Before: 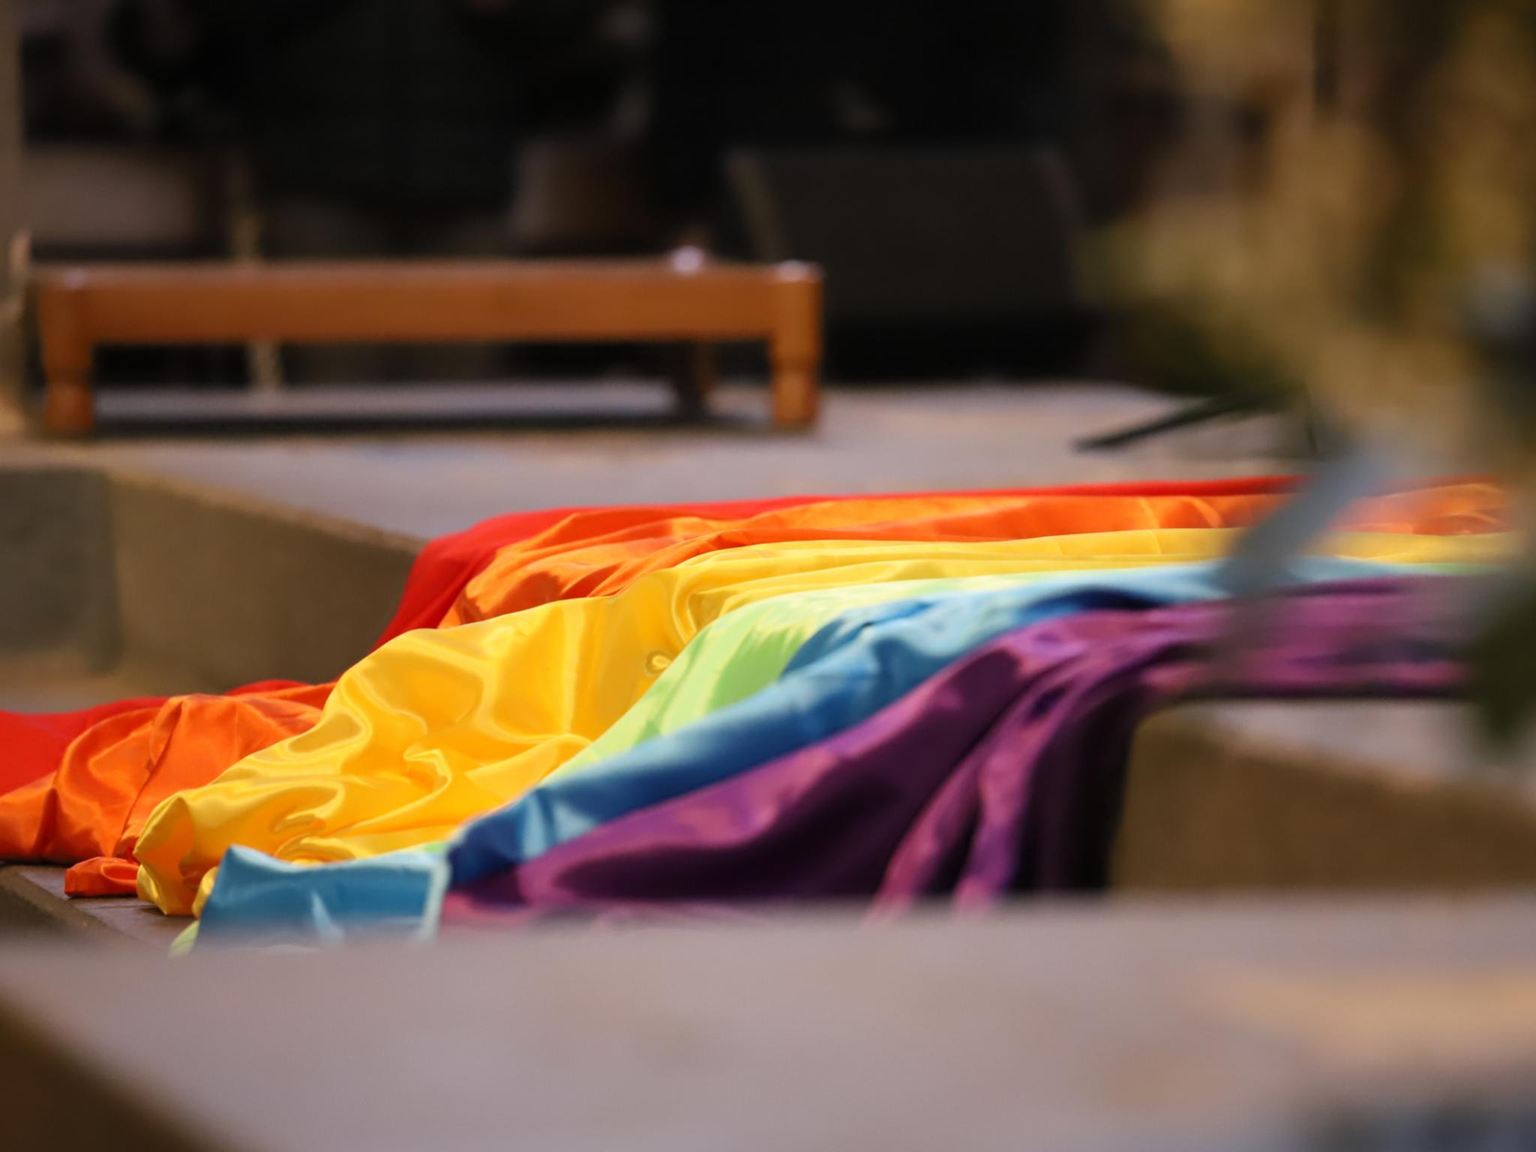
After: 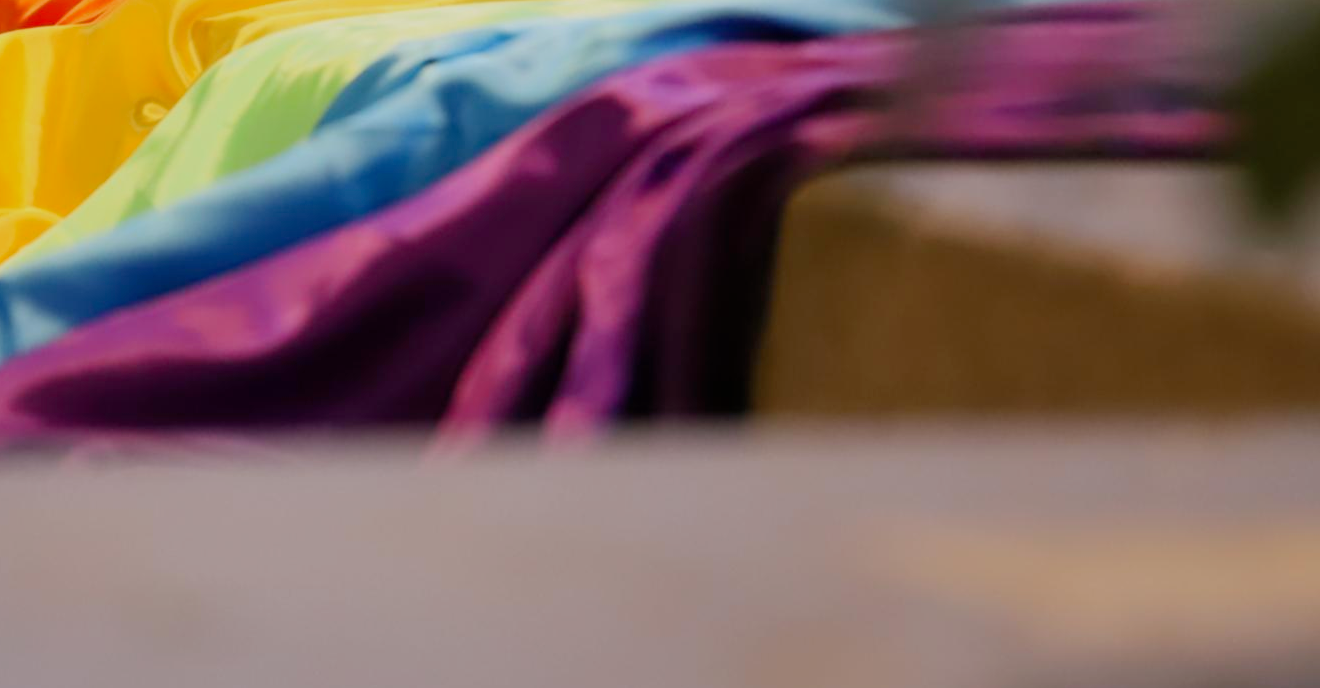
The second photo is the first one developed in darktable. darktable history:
filmic rgb: black relative exposure -16 EV, threshold -0.33 EV, transition 3.19 EV, structure ↔ texture 100%, target black luminance 0%, hardness 7.57, latitude 72.96%, contrast 0.908, highlights saturation mix 10%, shadows ↔ highlights balance -0.38%, add noise in highlights 0, preserve chrominance no, color science v4 (2020), iterations of high-quality reconstruction 10, enable highlight reconstruction true
crop and rotate: left 35.509%, top 50.238%, bottom 4.934%
